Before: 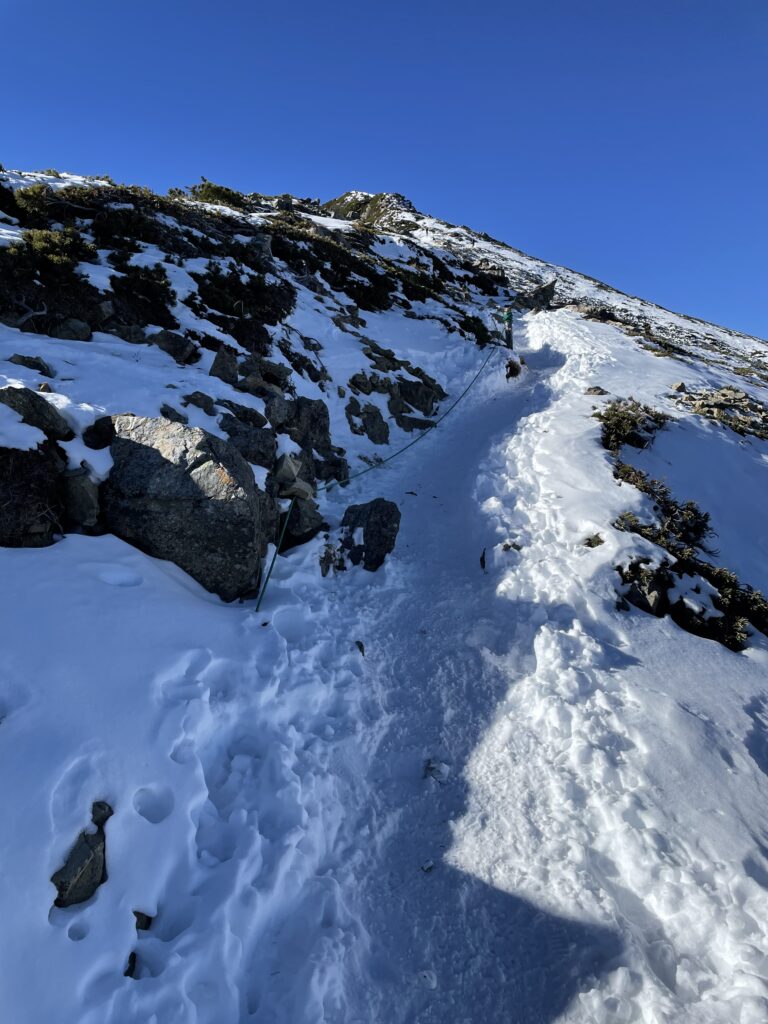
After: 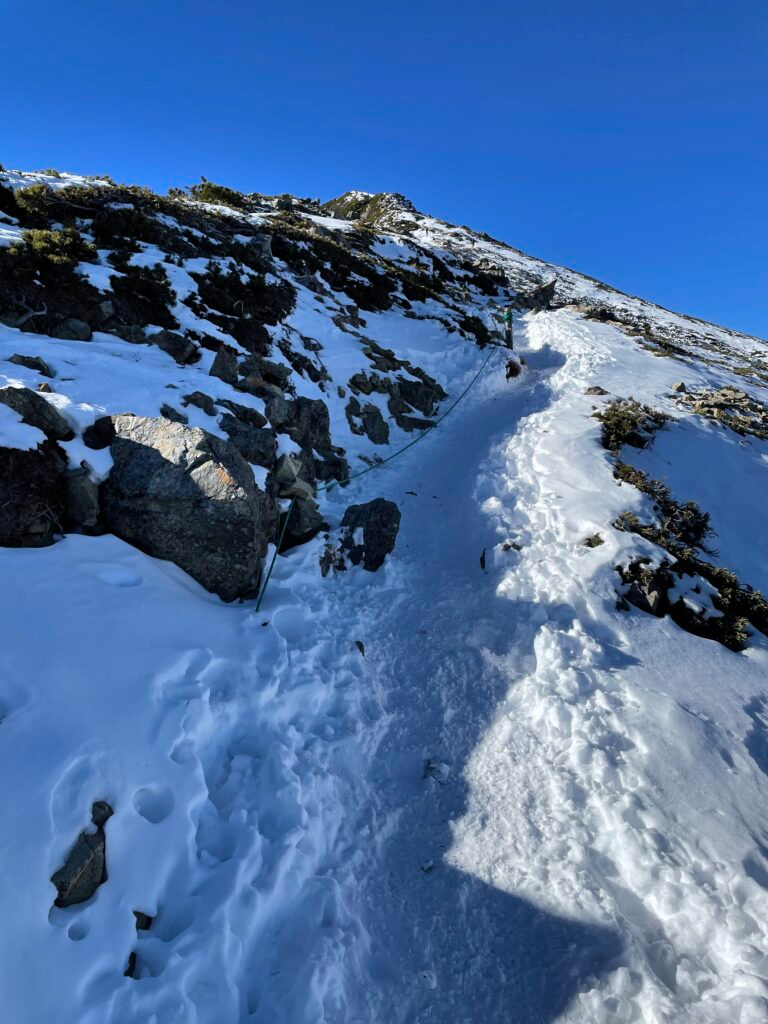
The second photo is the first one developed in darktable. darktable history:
vibrance: on, module defaults
shadows and highlights: highlights color adjustment 0%, low approximation 0.01, soften with gaussian
